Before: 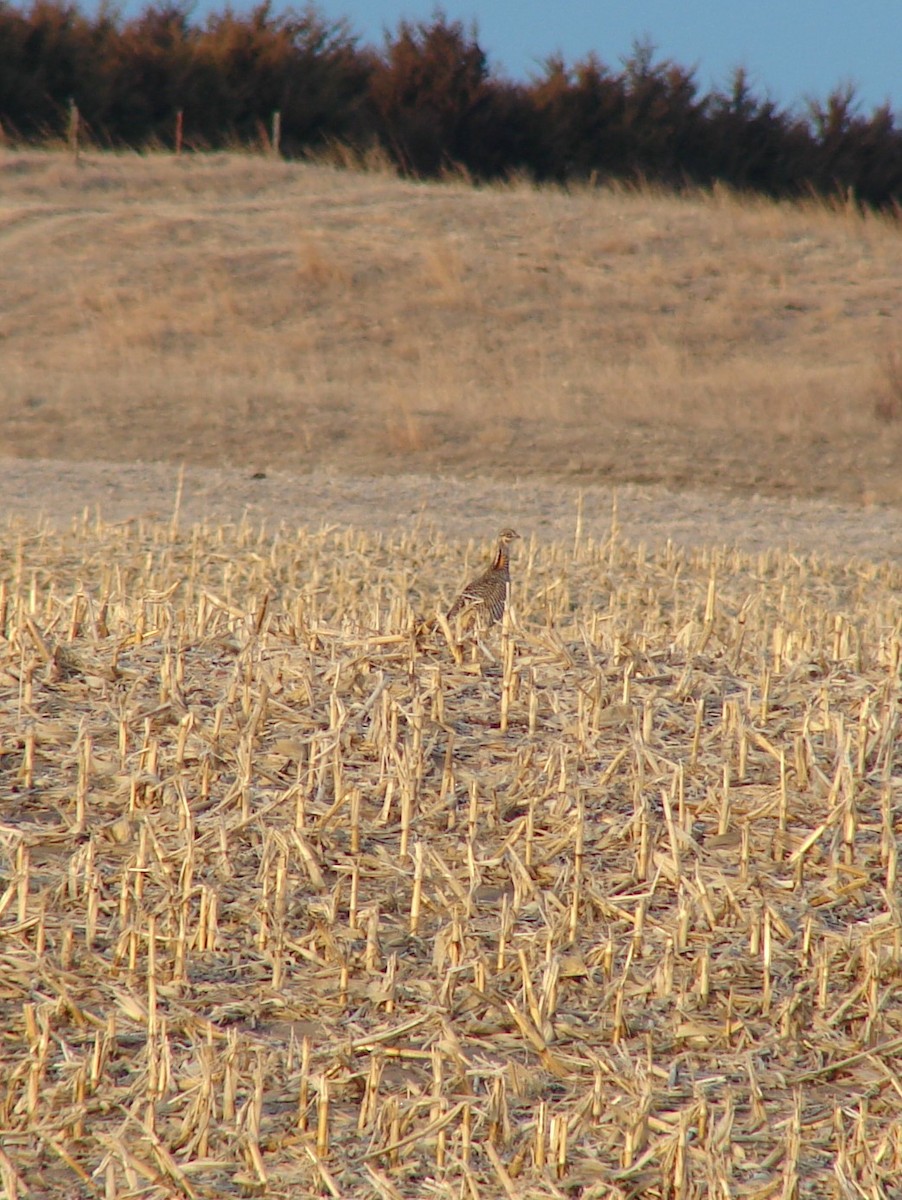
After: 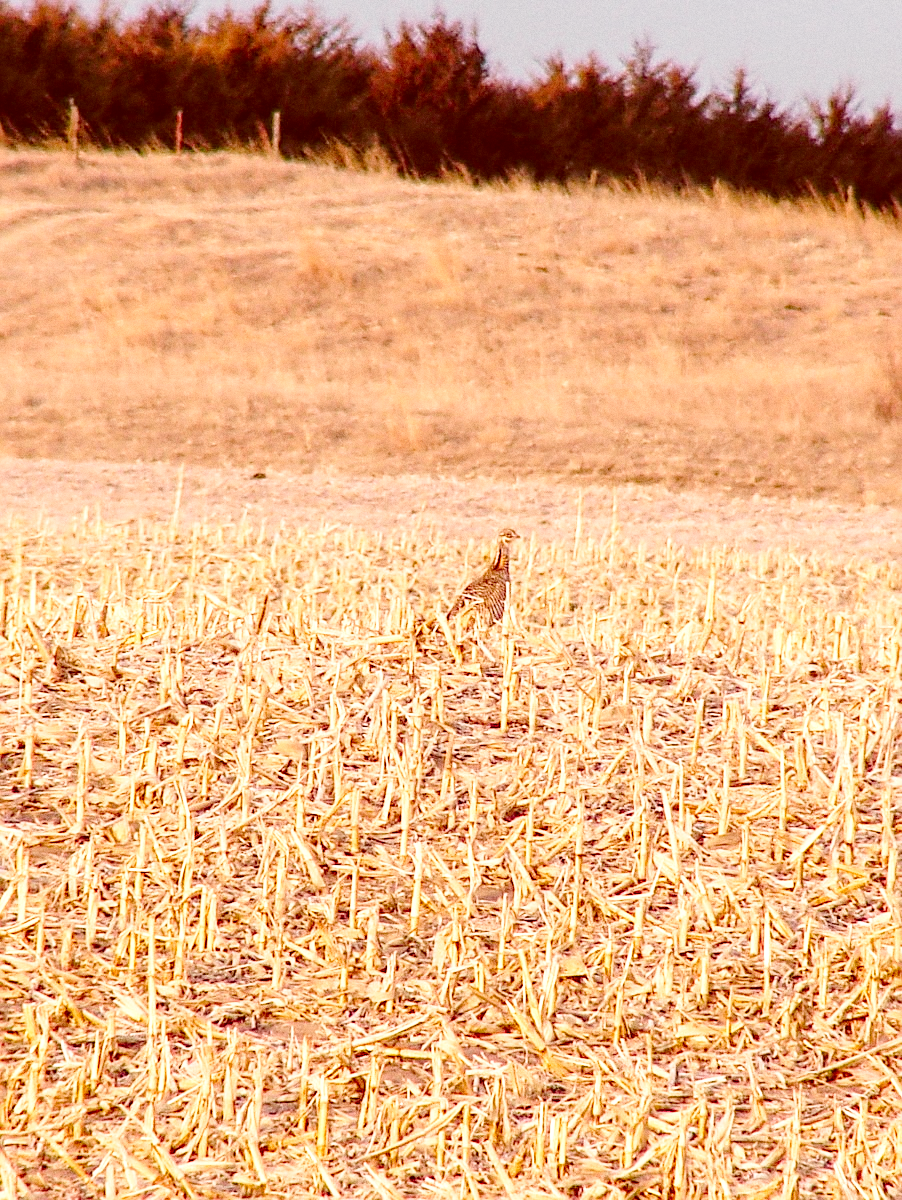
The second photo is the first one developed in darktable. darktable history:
sharpen: on, module defaults
color balance rgb: shadows lift › chroma 2%, shadows lift › hue 217.2°, power › chroma 0.25%, power › hue 60°, highlights gain › chroma 1.5%, highlights gain › hue 309.6°, global offset › luminance -0.5%, perceptual saturation grading › global saturation 15%, global vibrance 20%
color correction: highlights a* 9.03, highlights b* 8.71, shadows a* 40, shadows b* 40, saturation 0.8
exposure: exposure 0.485 EV, compensate highlight preservation false
local contrast: on, module defaults
grain: coarseness 0.09 ISO
contrast brightness saturation: saturation -0.05
base curve: curves: ch0 [(0, 0) (0.028, 0.03) (0.121, 0.232) (0.46, 0.748) (0.859, 0.968) (1, 1)], preserve colors none
